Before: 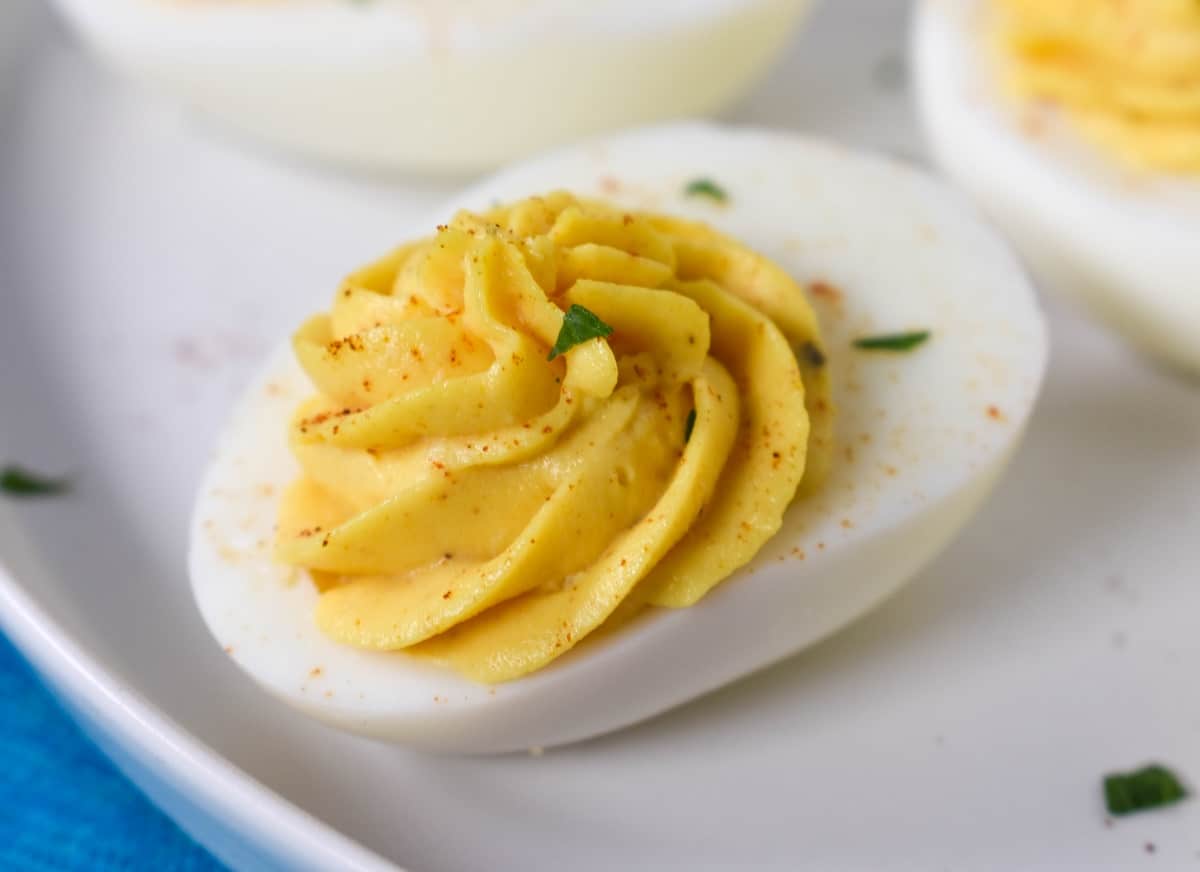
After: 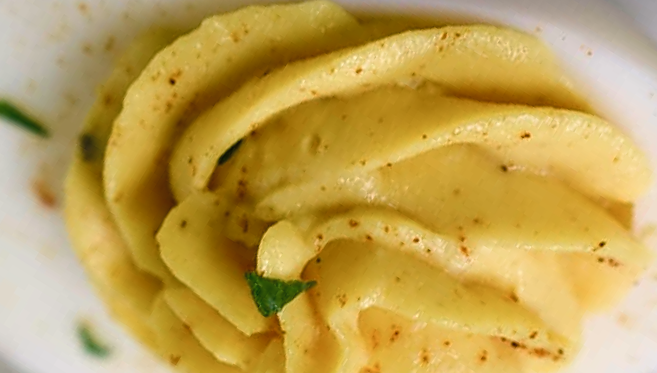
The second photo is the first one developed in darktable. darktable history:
sharpen: on, module defaults
velvia: on, module defaults
color balance rgb: power › luminance -7.921%, power › chroma 1.12%, power › hue 216.92°, highlights gain › chroma 1.069%, highlights gain › hue 60.07°, linear chroma grading › global chroma 14.62%, perceptual saturation grading › global saturation 20%, perceptual saturation grading › highlights -25.121%, perceptual saturation grading › shadows 23.922%
color zones: curves: ch0 [(0, 0.5) (0.143, 0.5) (0.286, 0.5) (0.429, 0.504) (0.571, 0.5) (0.714, 0.509) (0.857, 0.5) (1, 0.5)]; ch1 [(0, 0.425) (0.143, 0.425) (0.286, 0.375) (0.429, 0.405) (0.571, 0.5) (0.714, 0.47) (0.857, 0.425) (1, 0.435)]; ch2 [(0, 0.5) (0.143, 0.5) (0.286, 0.5) (0.429, 0.517) (0.571, 0.5) (0.714, 0.51) (0.857, 0.5) (1, 0.5)]
crop and rotate: angle 148.24°, left 9.17%, top 15.58%, right 4.507%, bottom 16.976%
